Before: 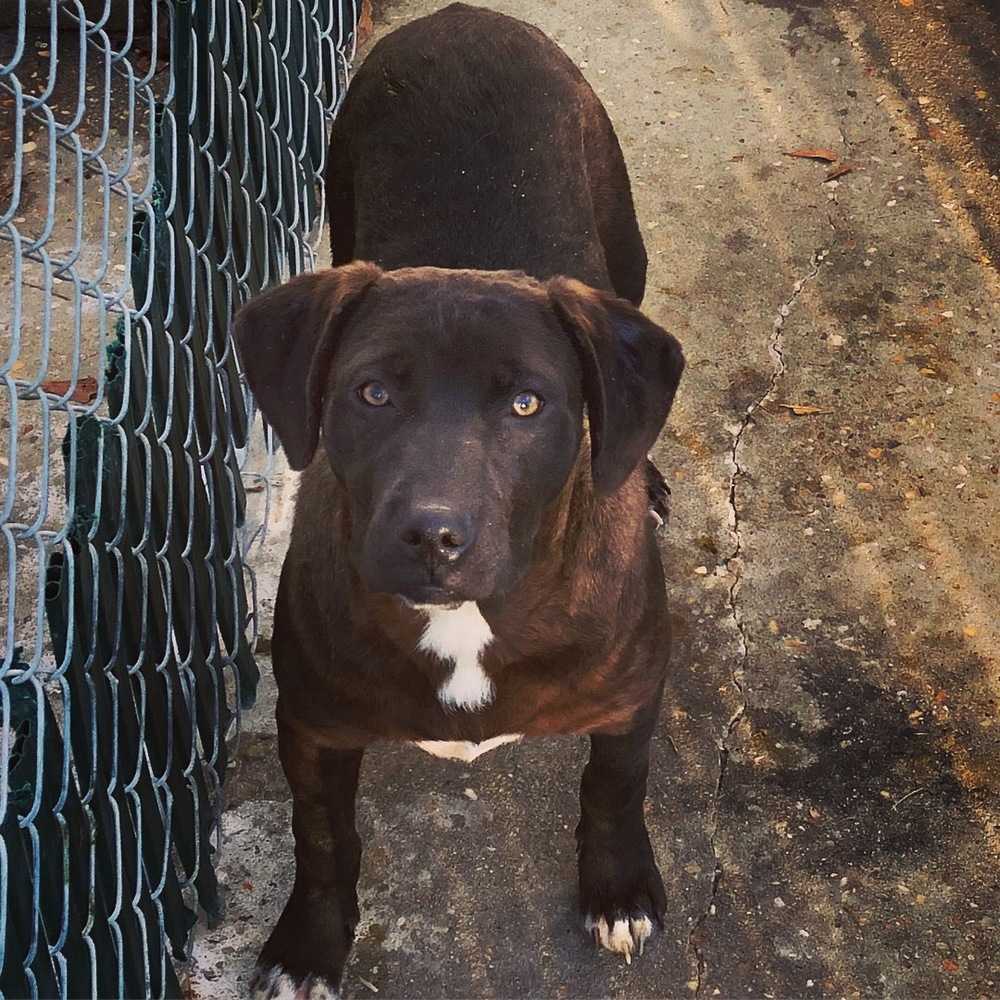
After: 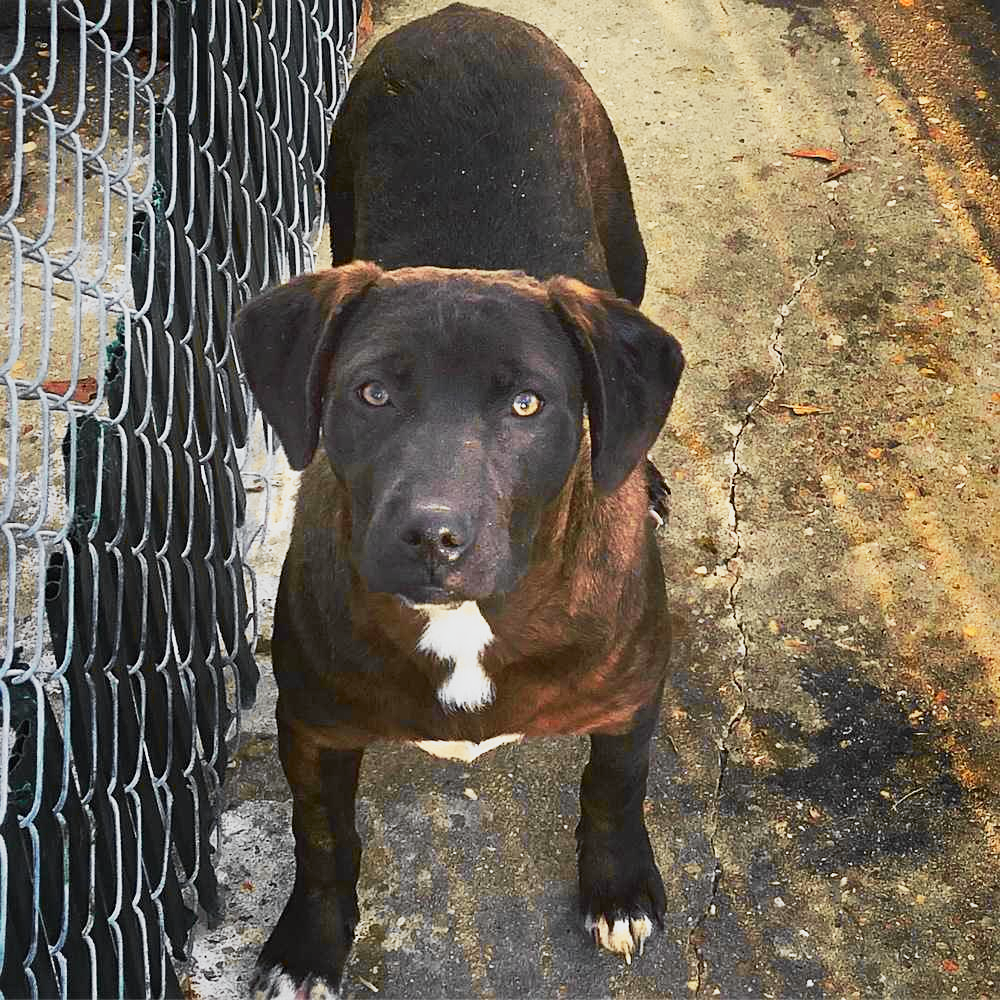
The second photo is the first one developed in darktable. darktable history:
tone curve: curves: ch0 [(0, 0) (0.071, 0.058) (0.266, 0.268) (0.498, 0.542) (0.766, 0.807) (1, 0.983)]; ch1 [(0, 0) (0.346, 0.307) (0.408, 0.387) (0.463, 0.465) (0.482, 0.493) (0.502, 0.499) (0.517, 0.502) (0.55, 0.548) (0.597, 0.61) (0.651, 0.698) (1, 1)]; ch2 [(0, 0) (0.346, 0.34) (0.434, 0.46) (0.485, 0.494) (0.5, 0.498) (0.517, 0.506) (0.526, 0.539) (0.583, 0.603) (0.625, 0.659) (1, 1)], color space Lab, independent channels, preserve colors none
sharpen: amount 0.214
shadows and highlights: shadows 32.46, highlights -47.75, compress 49.71%, soften with gaussian
base curve: curves: ch0 [(0, 0) (0.088, 0.125) (0.176, 0.251) (0.354, 0.501) (0.613, 0.749) (1, 0.877)], preserve colors none
